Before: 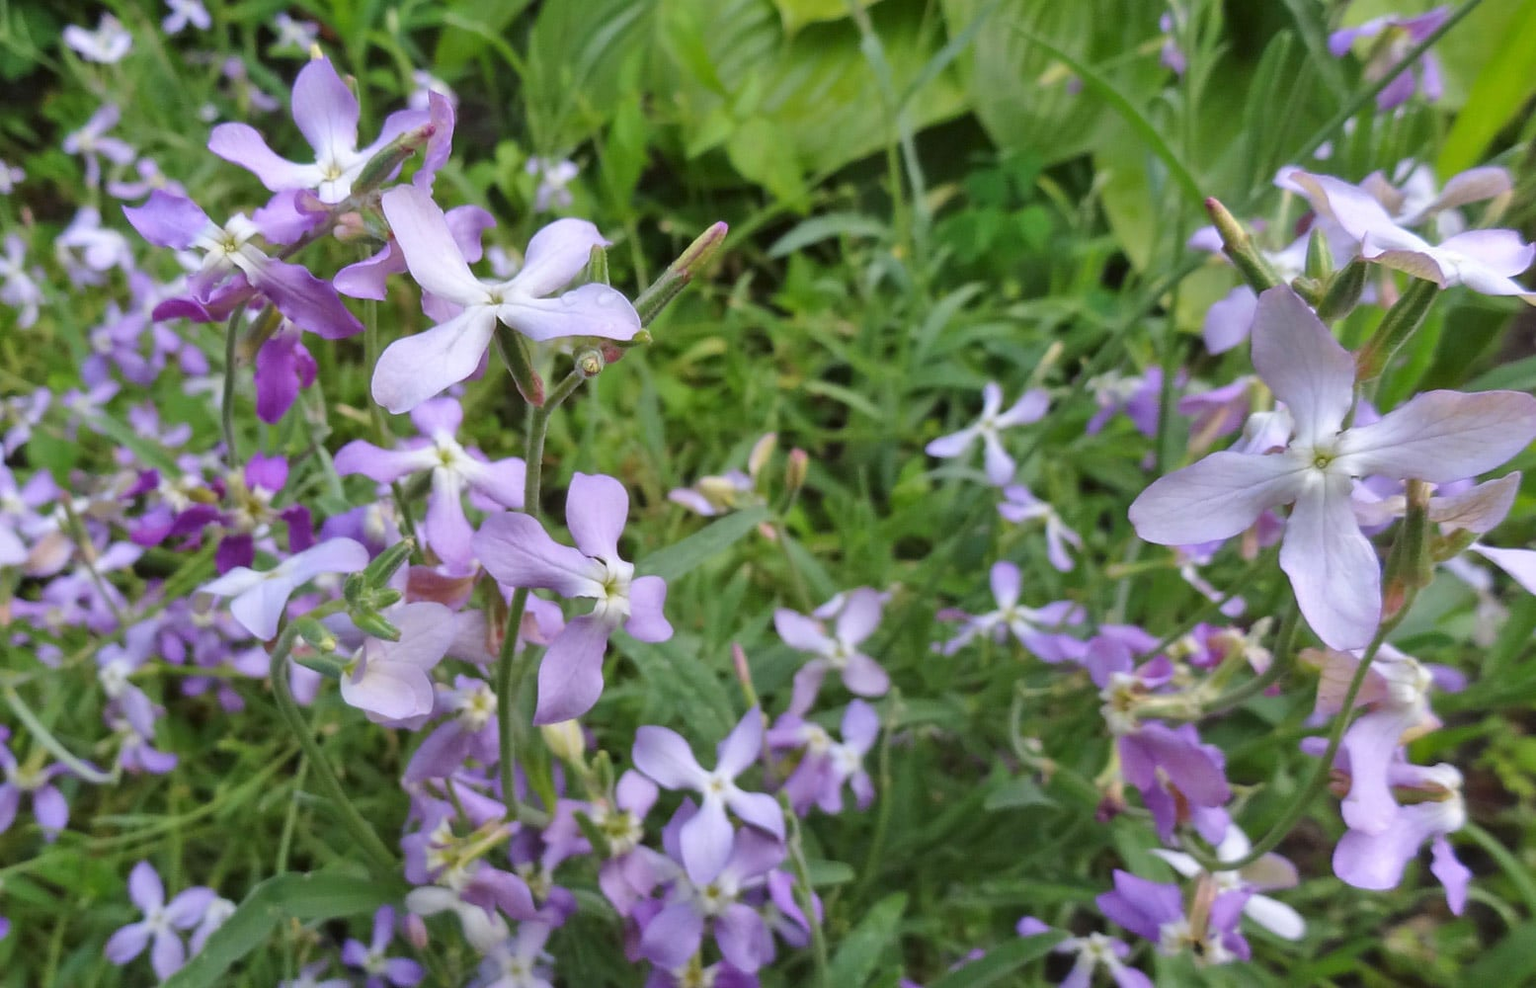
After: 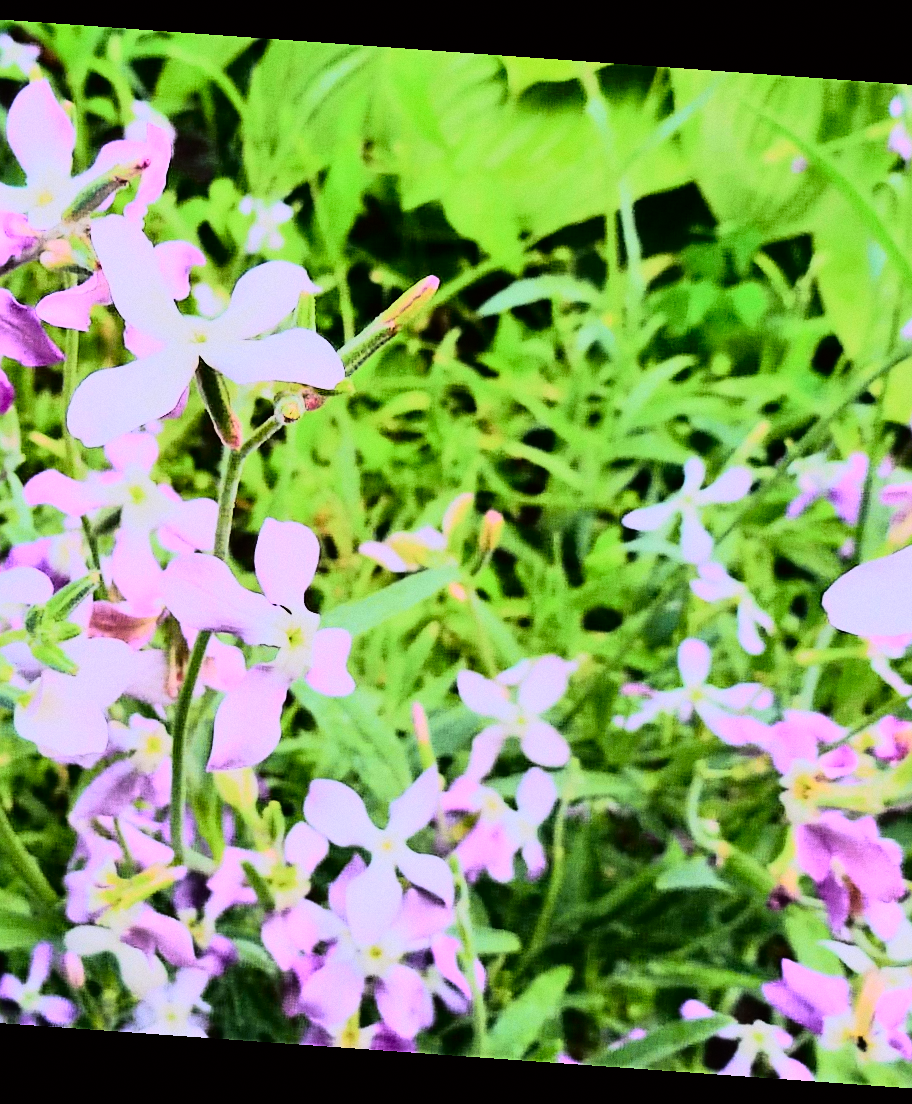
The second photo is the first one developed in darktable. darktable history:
rgb curve: curves: ch0 [(0, 0) (0.21, 0.15) (0.24, 0.21) (0.5, 0.75) (0.75, 0.96) (0.89, 0.99) (1, 1)]; ch1 [(0, 0.02) (0.21, 0.13) (0.25, 0.2) (0.5, 0.67) (0.75, 0.9) (0.89, 0.97) (1, 1)]; ch2 [(0, 0.02) (0.21, 0.13) (0.25, 0.2) (0.5, 0.67) (0.75, 0.9) (0.89, 0.97) (1, 1)], compensate middle gray true
sharpen: on, module defaults
crop: left 21.674%, right 22.086%
rotate and perspective: rotation 4.1°, automatic cropping off
shadows and highlights: radius 121.13, shadows 21.4, white point adjustment -9.72, highlights -14.39, soften with gaussian
tone curve: curves: ch0 [(0, 0) (0.187, 0.12) (0.392, 0.438) (0.704, 0.86) (0.858, 0.938) (1, 0.981)]; ch1 [(0, 0) (0.402, 0.36) (0.476, 0.456) (0.498, 0.501) (0.518, 0.521) (0.58, 0.598) (0.619, 0.663) (0.692, 0.744) (1, 1)]; ch2 [(0, 0) (0.427, 0.417) (0.483, 0.481) (0.503, 0.503) (0.526, 0.53) (0.563, 0.585) (0.626, 0.703) (0.699, 0.753) (0.997, 0.858)], color space Lab, independent channels
grain: coarseness 7.08 ISO, strength 21.67%, mid-tones bias 59.58%
